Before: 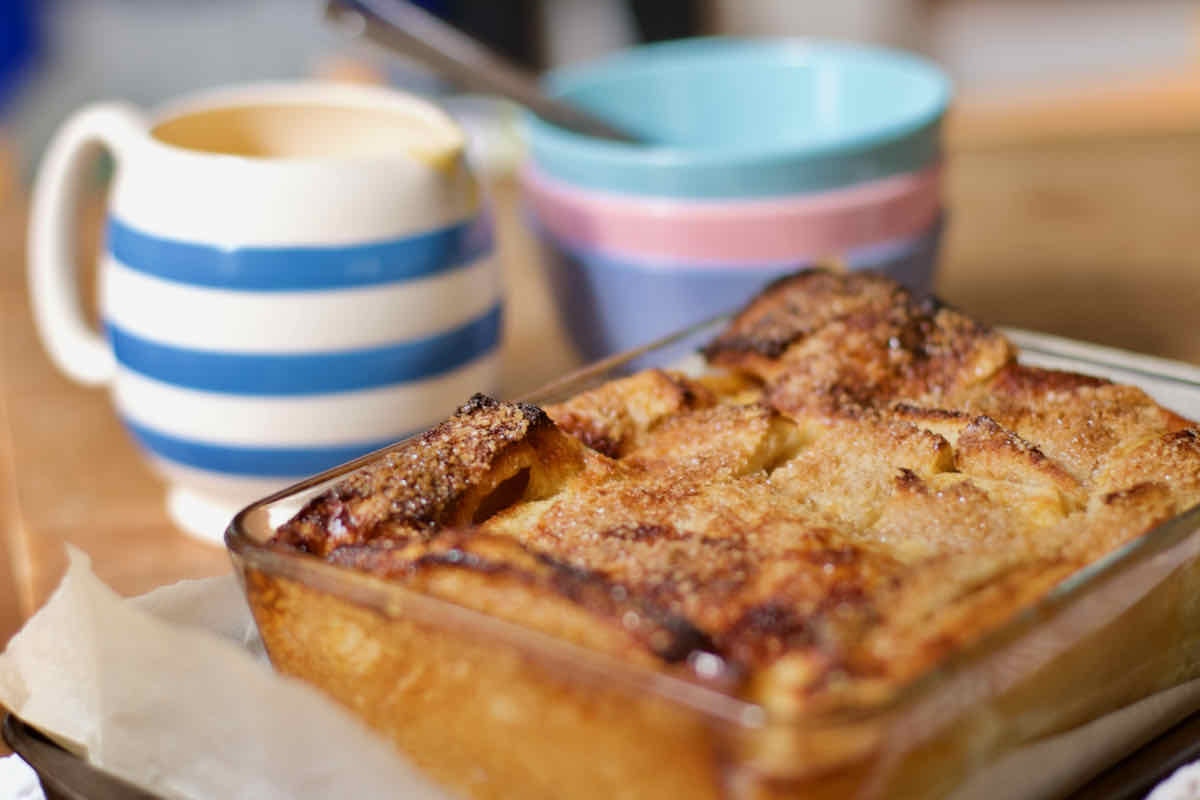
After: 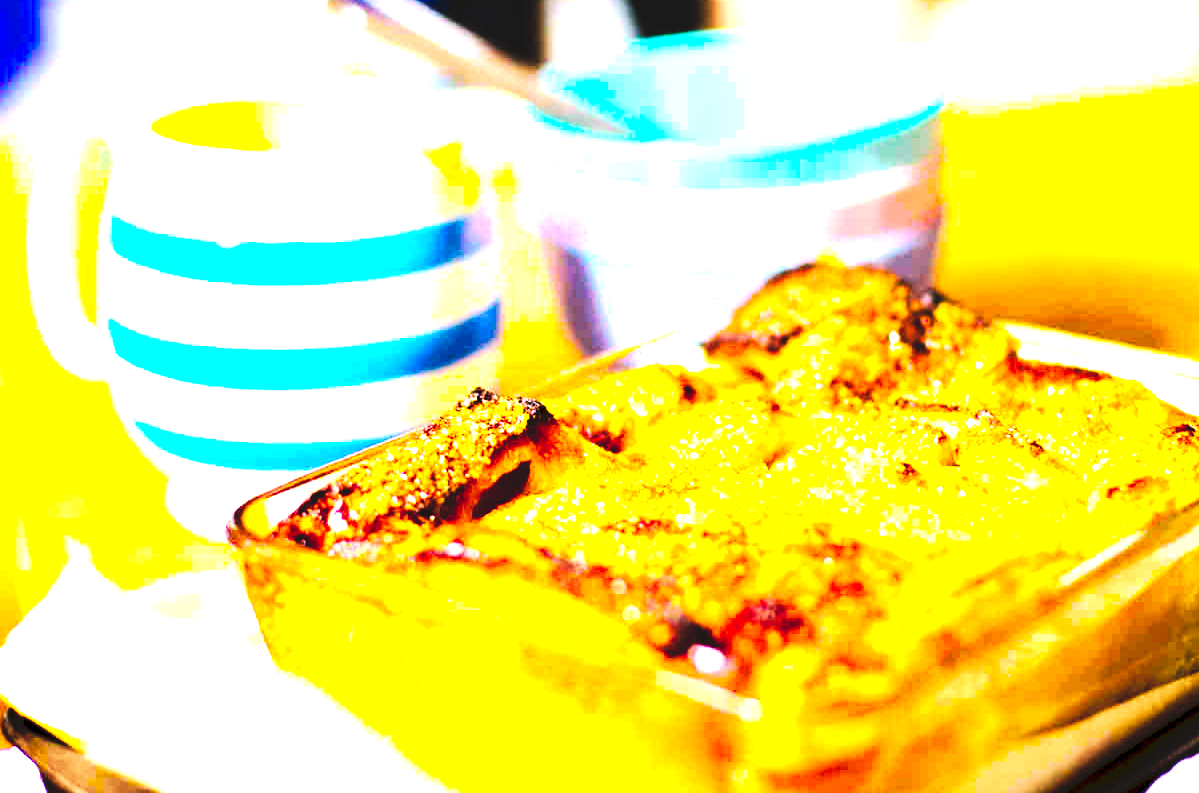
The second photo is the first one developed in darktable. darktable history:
crop: top 0.861%, right 0.013%
levels: levels [0.012, 0.367, 0.697]
tone curve: curves: ch0 [(0, 0) (0.003, 0.085) (0.011, 0.086) (0.025, 0.086) (0.044, 0.088) (0.069, 0.093) (0.1, 0.102) (0.136, 0.12) (0.177, 0.157) (0.224, 0.203) (0.277, 0.277) (0.335, 0.36) (0.399, 0.463) (0.468, 0.559) (0.543, 0.626) (0.623, 0.703) (0.709, 0.789) (0.801, 0.869) (0.898, 0.927) (1, 1)], preserve colors none
color balance rgb: shadows lift › luminance -19.772%, linear chroma grading › highlights 99.708%, linear chroma grading › global chroma 23.768%, perceptual saturation grading › global saturation -2.012%, perceptual saturation grading › highlights -8.135%, perceptual saturation grading › mid-tones 8.423%, perceptual saturation grading › shadows 4.178%, perceptual brilliance grading › mid-tones 9.233%, perceptual brilliance grading › shadows 15.202%, global vibrance 20%
tone equalizer: -8 EV -0.723 EV, -7 EV -0.67 EV, -6 EV -0.636 EV, -5 EV -0.397 EV, -3 EV 0.378 EV, -2 EV 0.6 EV, -1 EV 0.677 EV, +0 EV 0.741 EV
